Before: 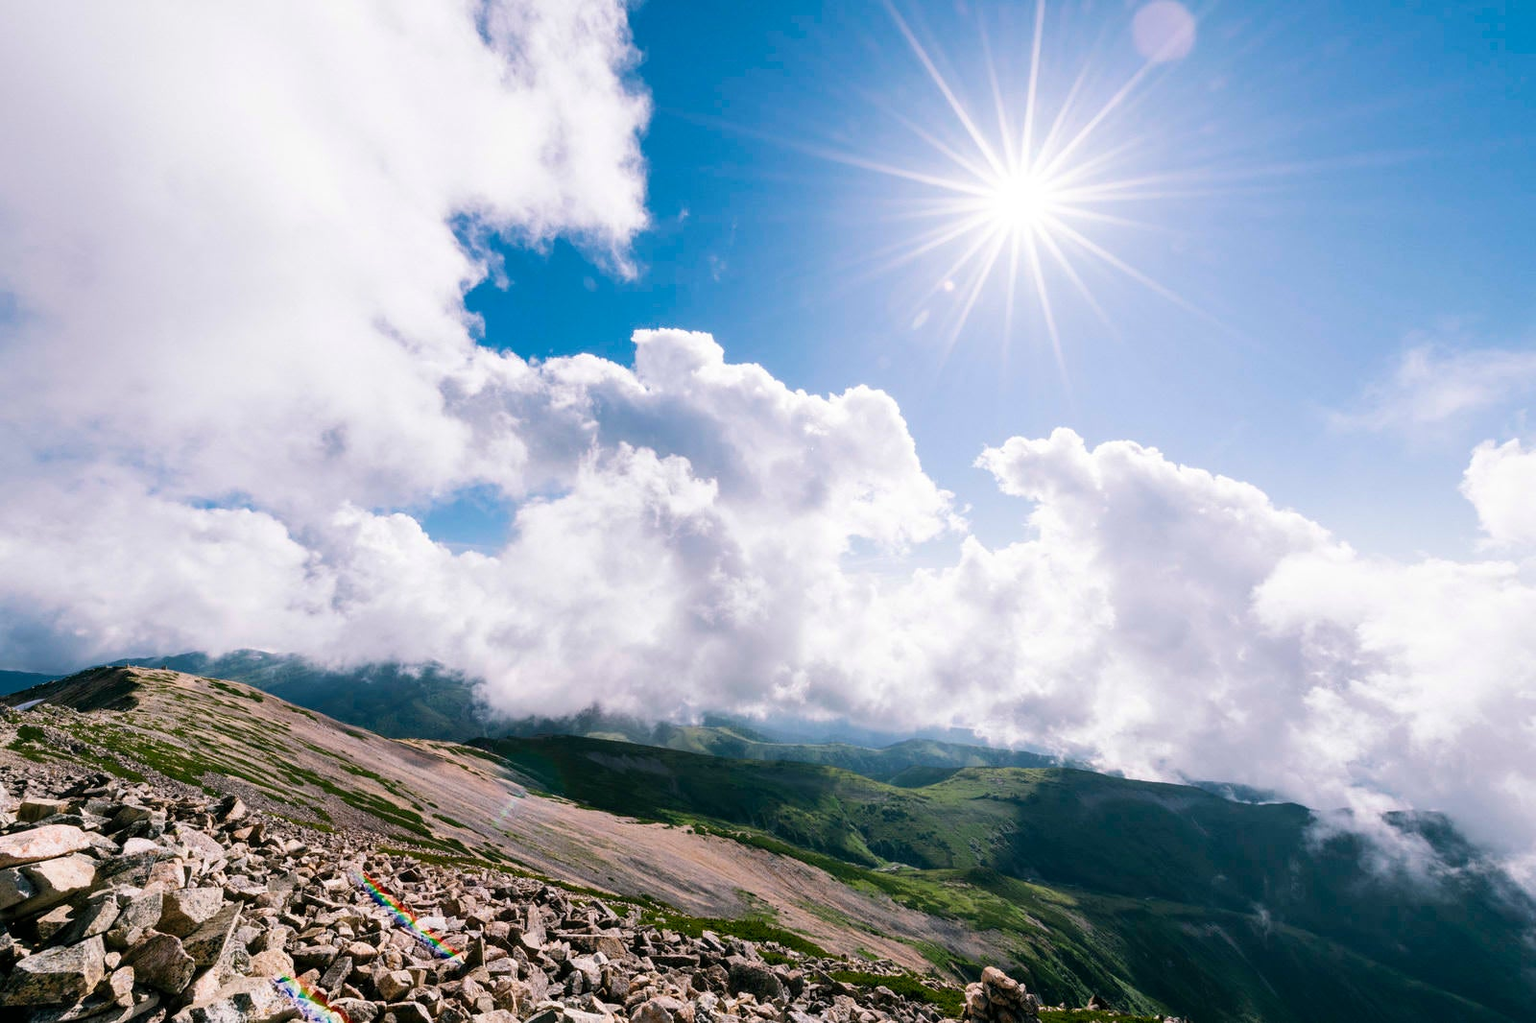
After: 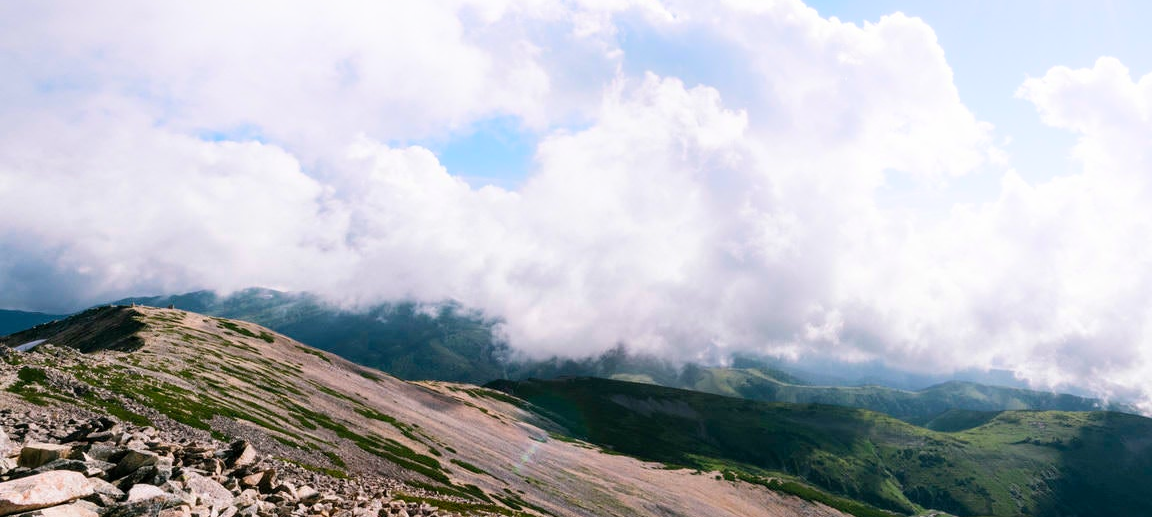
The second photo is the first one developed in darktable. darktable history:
crop: top 36.498%, right 27.964%, bottom 14.995%
shadows and highlights: shadows -40.15, highlights 62.88, soften with gaussian
